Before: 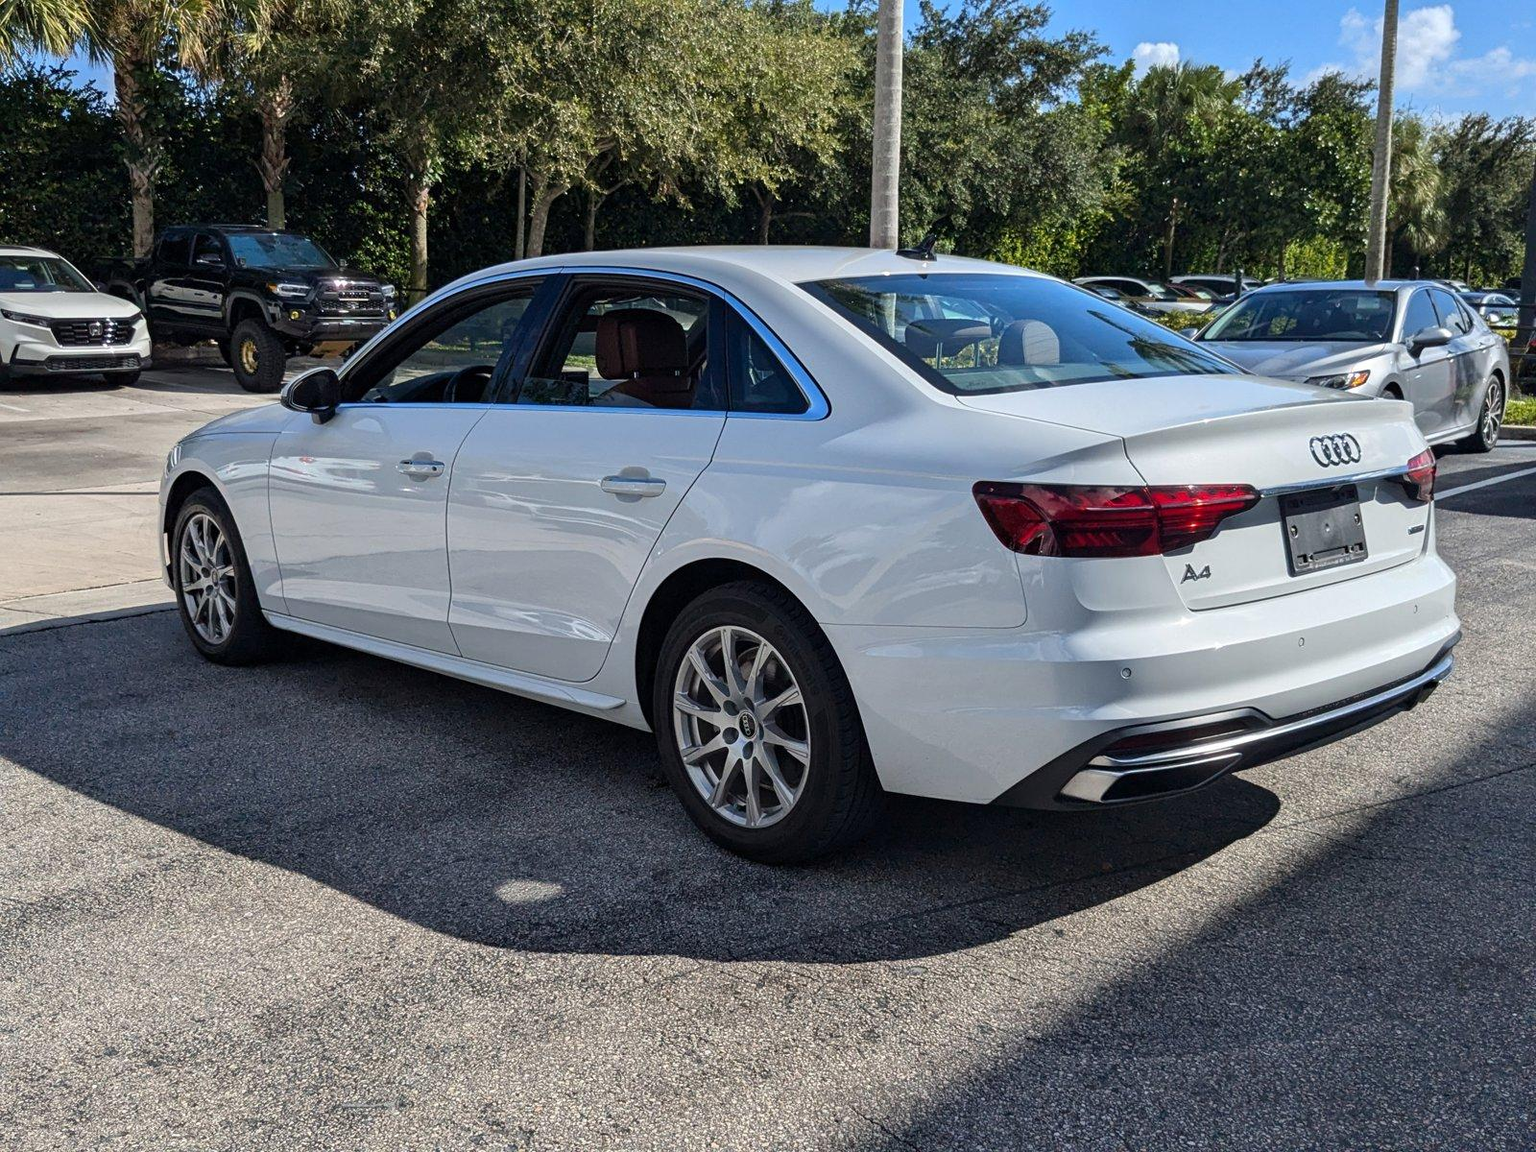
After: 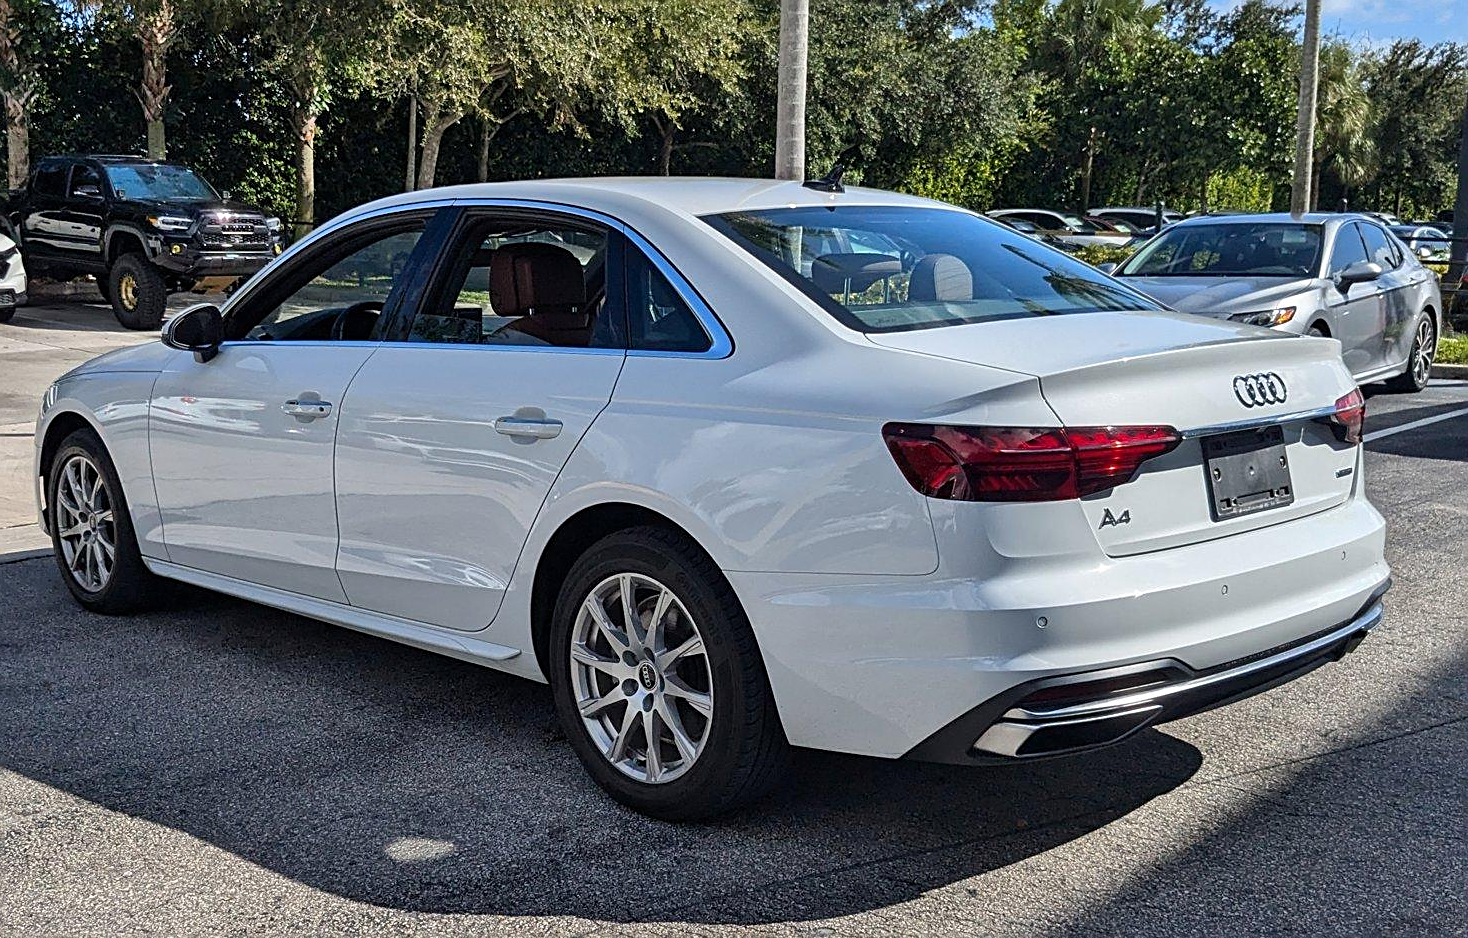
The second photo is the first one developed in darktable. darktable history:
sharpen: on, module defaults
crop: left 8.202%, top 6.601%, bottom 15.23%
shadows and highlights: low approximation 0.01, soften with gaussian
